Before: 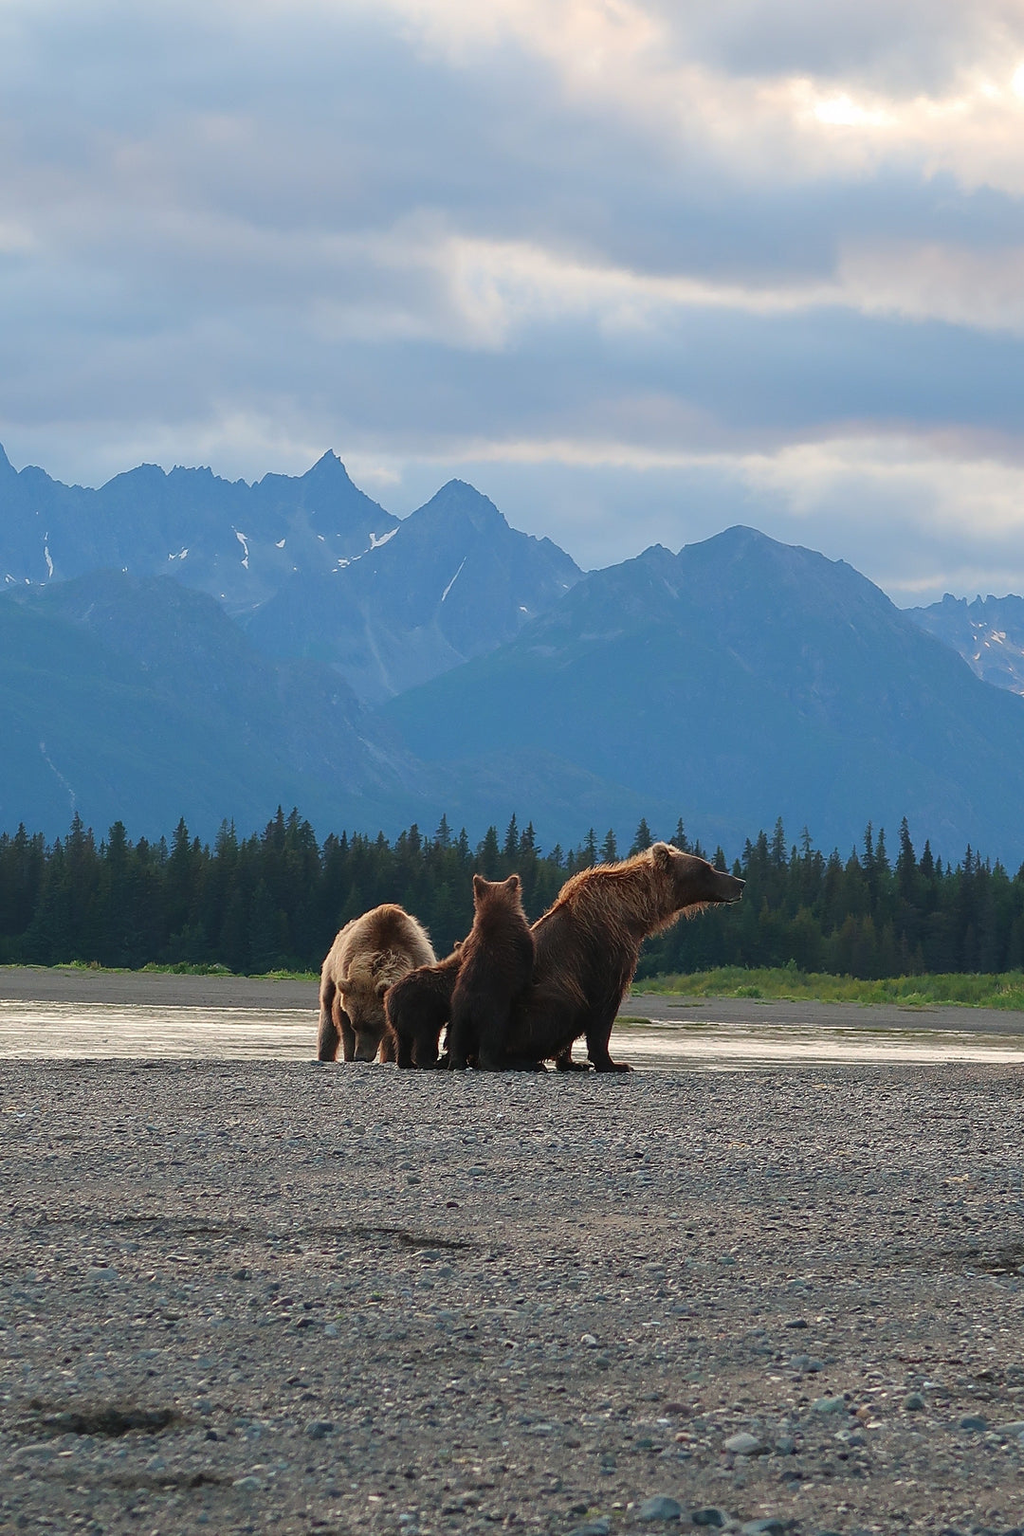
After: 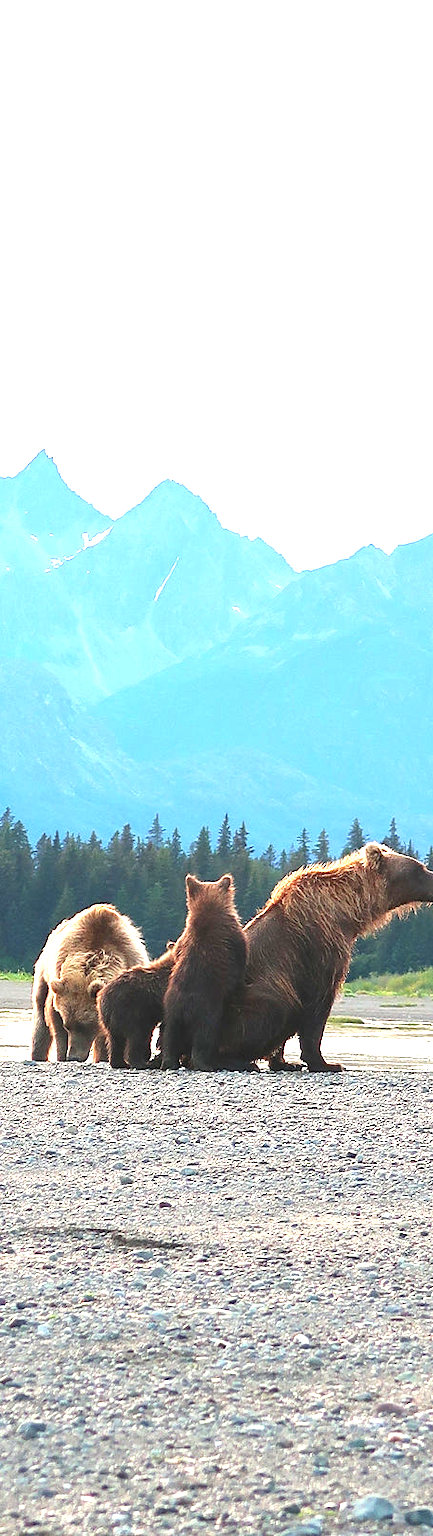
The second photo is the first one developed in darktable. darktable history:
crop: left 28.125%, right 29.528%
exposure: exposure 2.042 EV, compensate exposure bias true, compensate highlight preservation false
